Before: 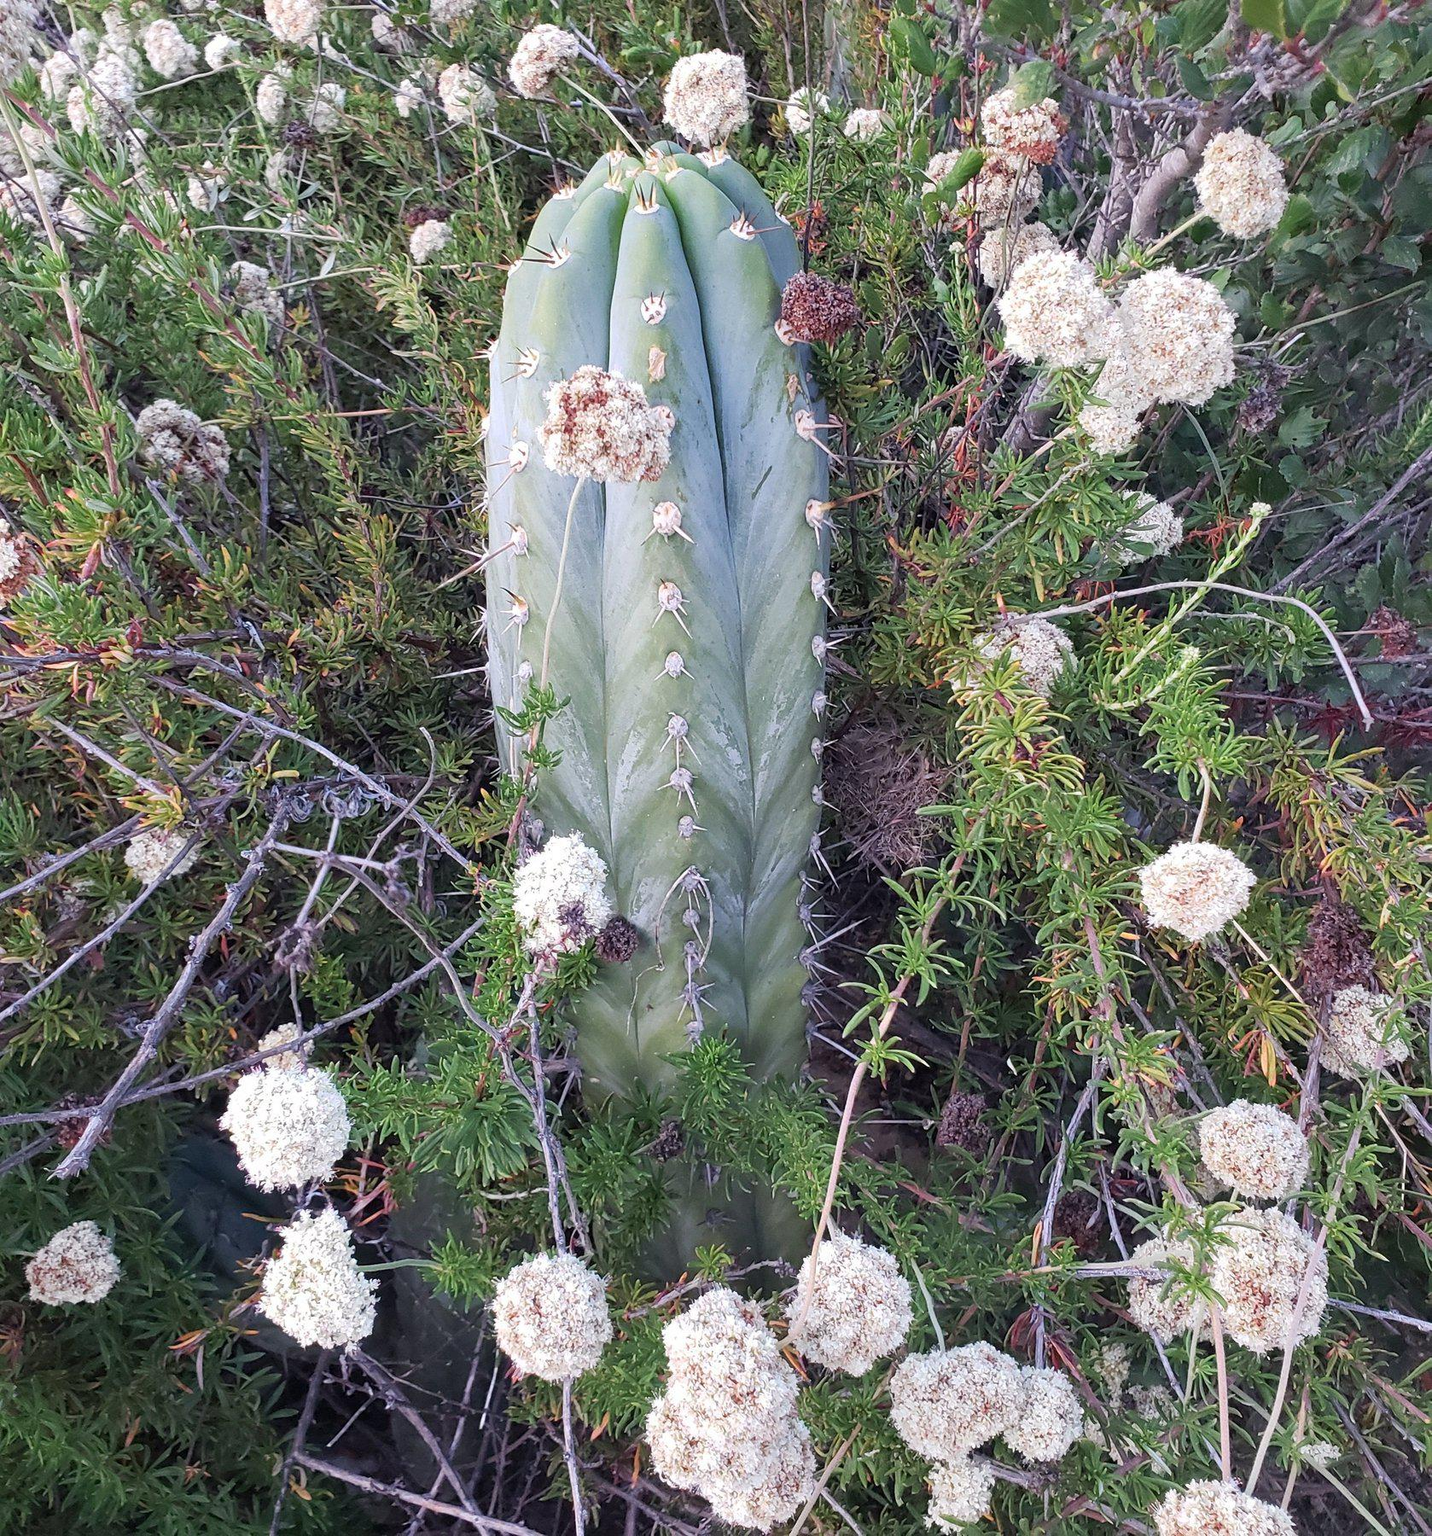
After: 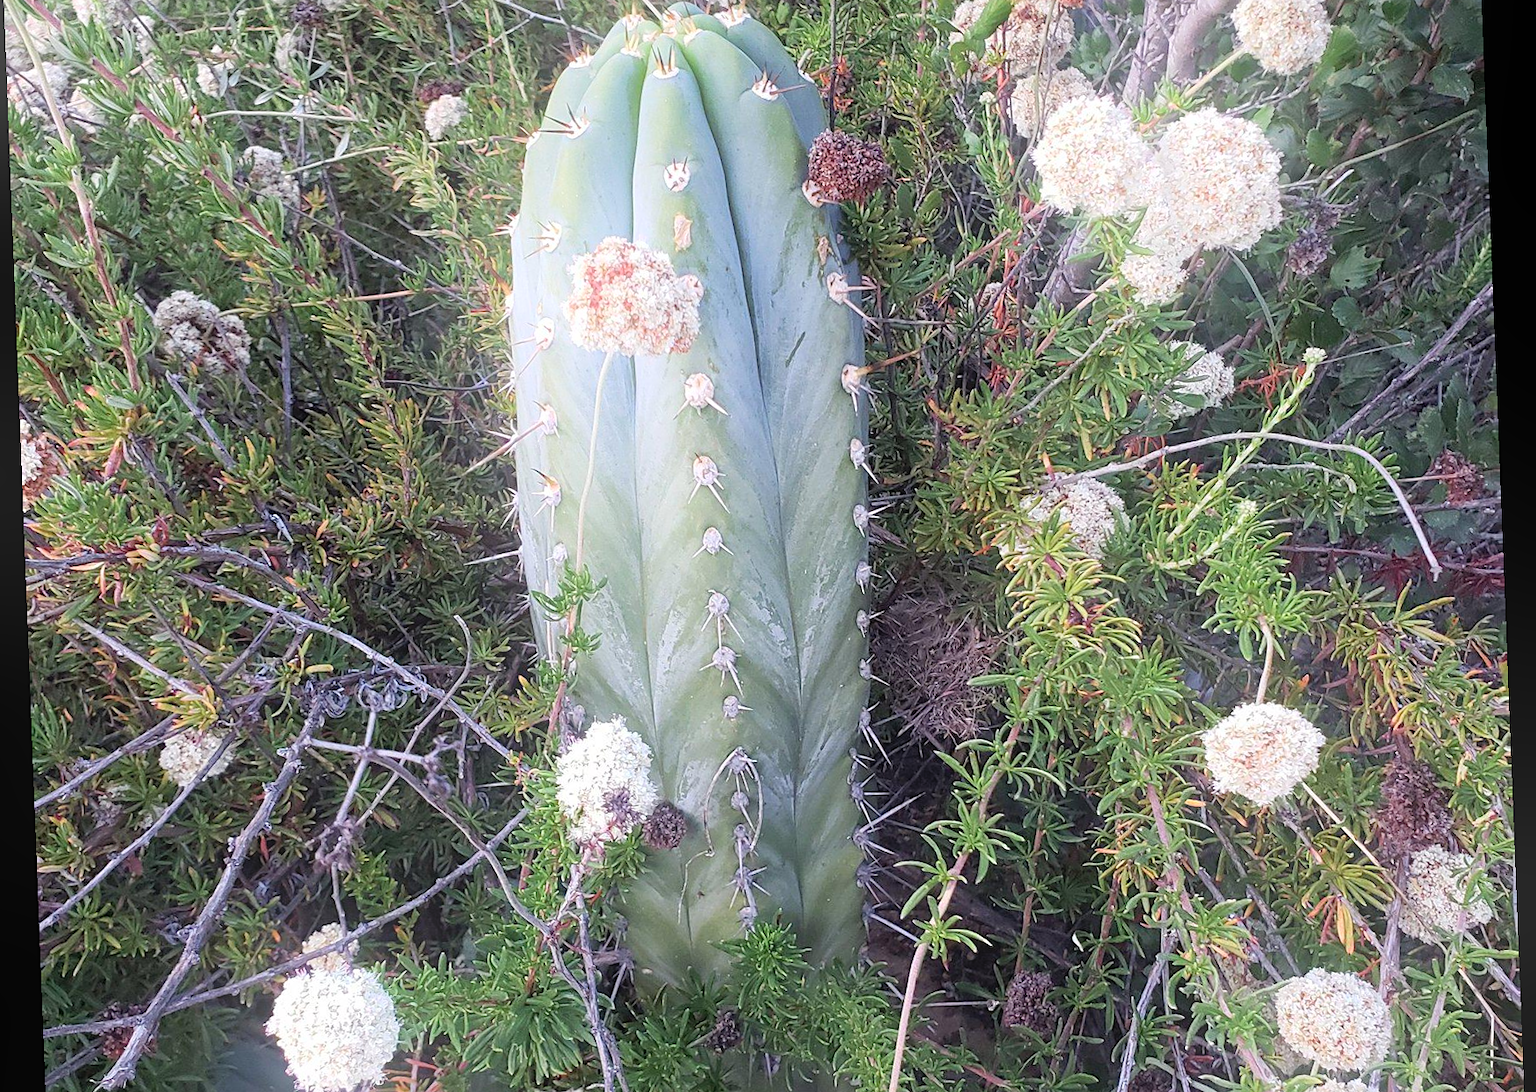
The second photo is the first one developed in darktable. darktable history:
rotate and perspective: rotation -2.22°, lens shift (horizontal) -0.022, automatic cropping off
crop: top 11.166%, bottom 22.168%
sharpen: amount 0.2
bloom: on, module defaults
